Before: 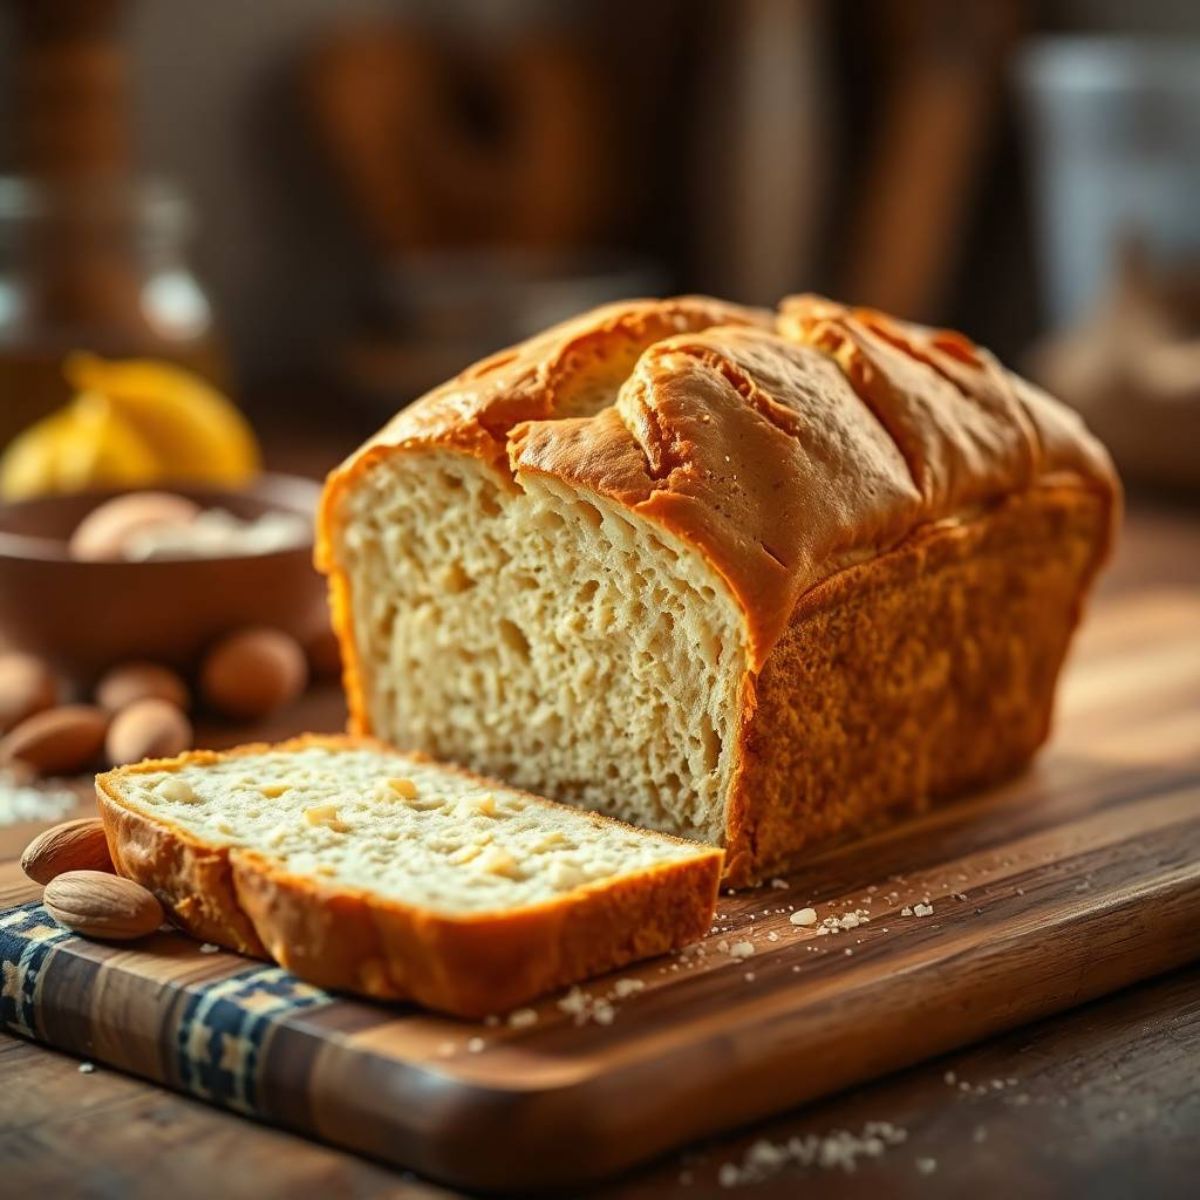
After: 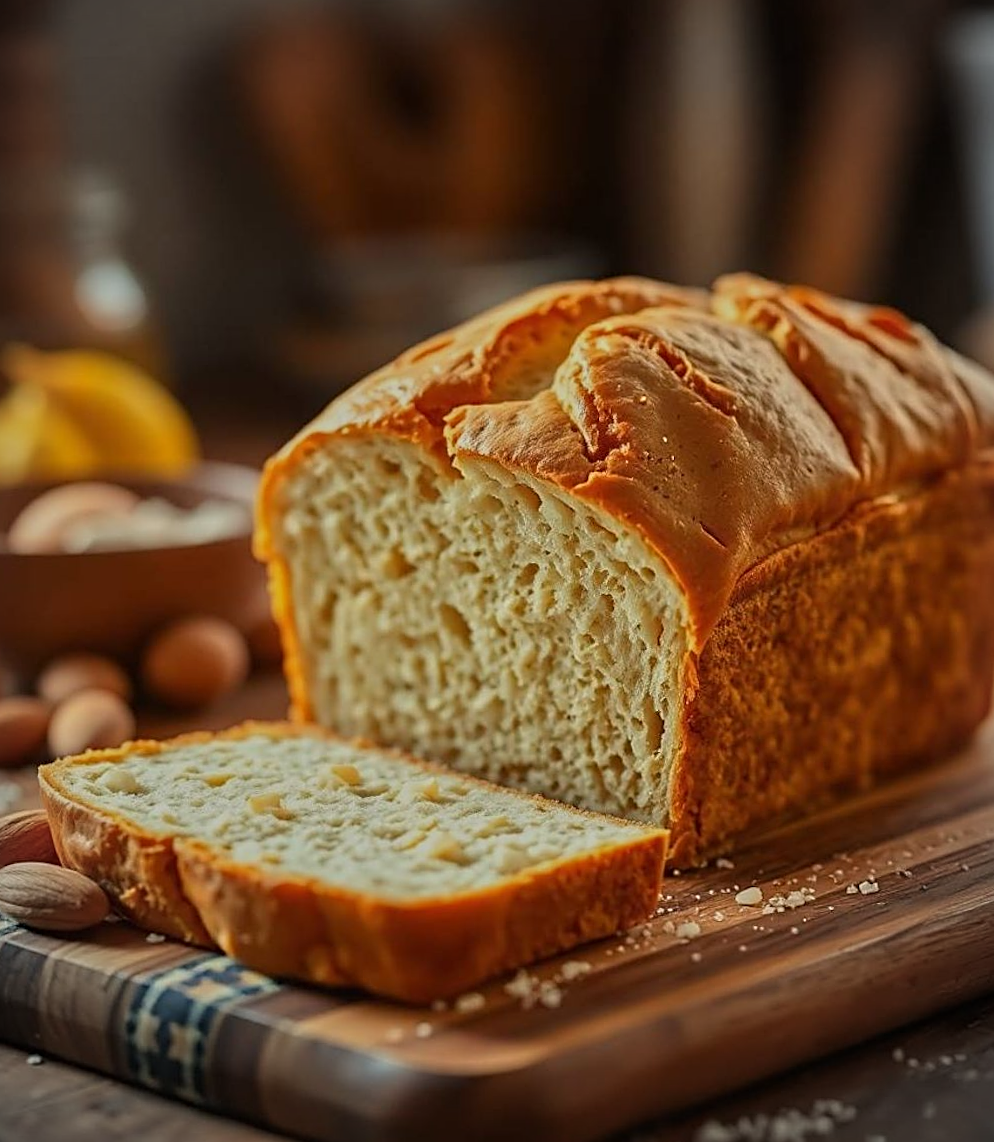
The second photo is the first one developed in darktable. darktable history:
vignetting: fall-off radius 45%, brightness -0.33
tone equalizer: -8 EV -0.002 EV, -7 EV 0.005 EV, -6 EV -0.008 EV, -5 EV 0.007 EV, -4 EV -0.042 EV, -3 EV -0.233 EV, -2 EV -0.662 EV, -1 EV -0.983 EV, +0 EV -0.969 EV, smoothing diameter 2%, edges refinement/feathering 20, mask exposure compensation -1.57 EV, filter diffusion 5
crop and rotate: angle 1°, left 4.281%, top 0.642%, right 11.383%, bottom 2.486%
sharpen: amount 0.6
